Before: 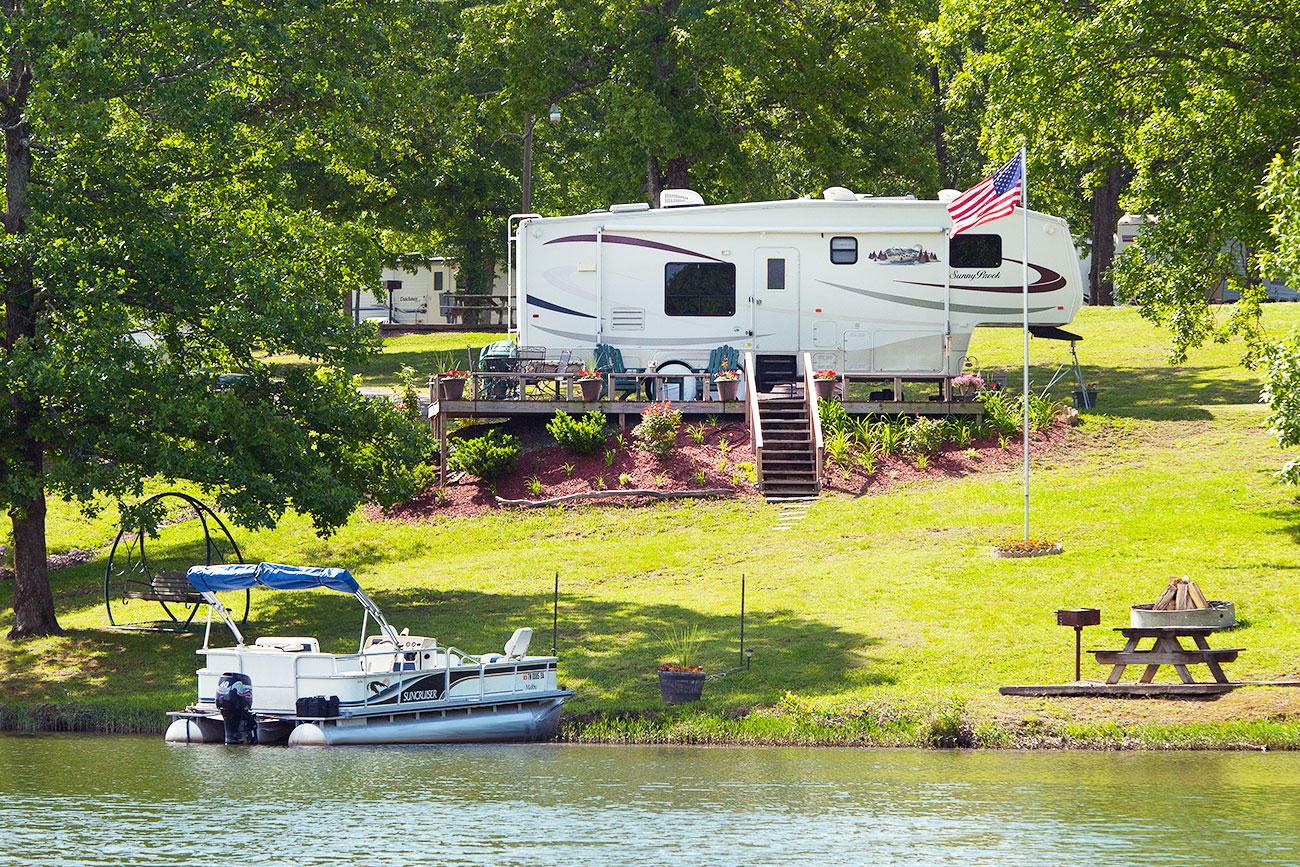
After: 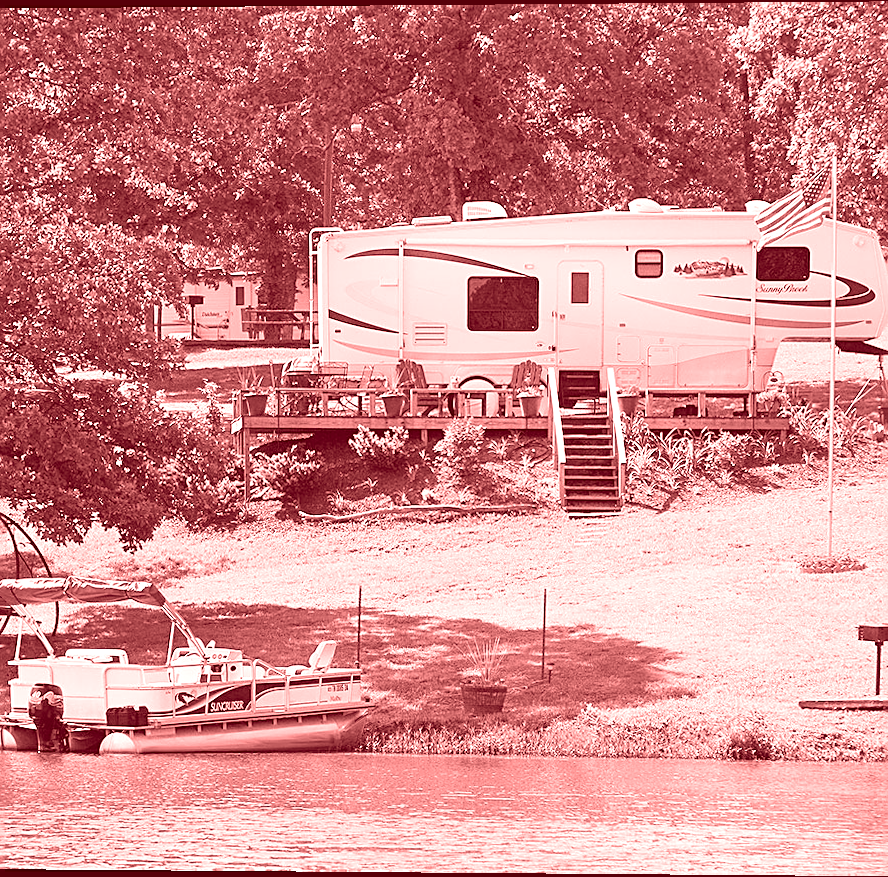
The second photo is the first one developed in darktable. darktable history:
rotate and perspective: lens shift (vertical) 0.048, lens shift (horizontal) -0.024, automatic cropping off
crop and rotate: left 15.446%, right 17.836%
colorize: saturation 60%, source mix 100%
white balance: red 1.05, blue 1.072
sharpen: on, module defaults
